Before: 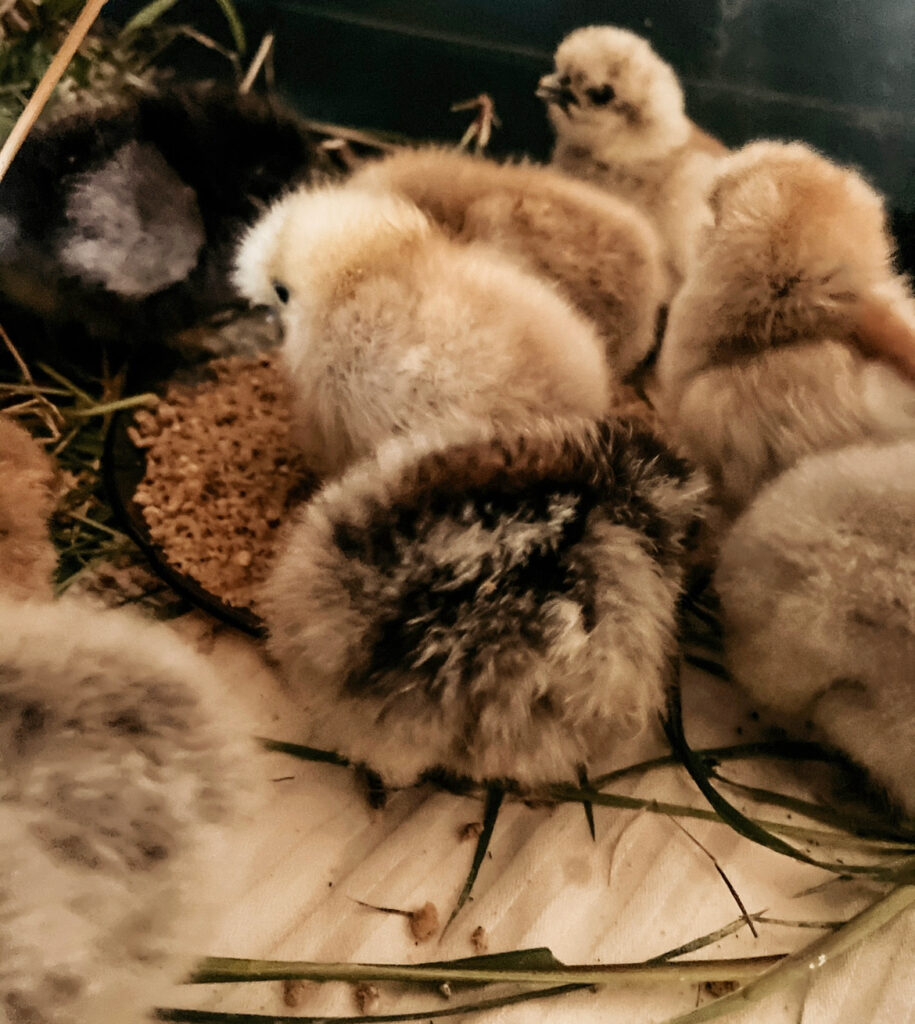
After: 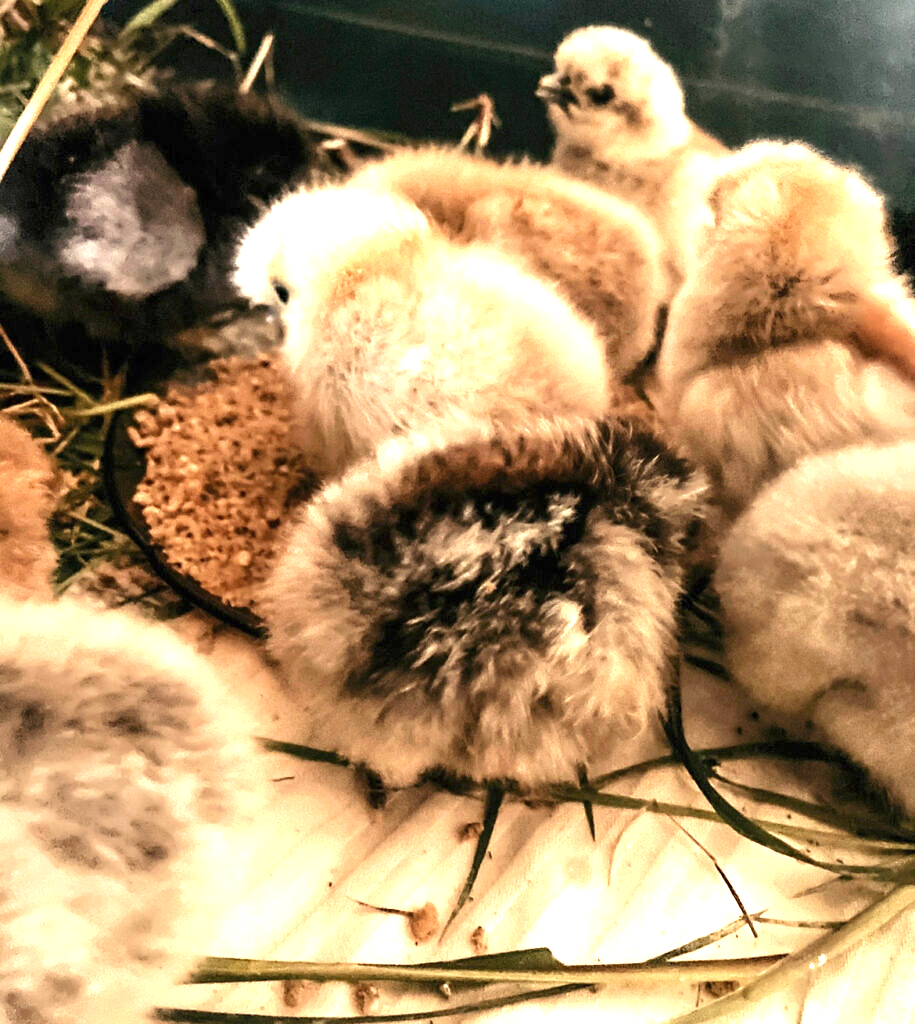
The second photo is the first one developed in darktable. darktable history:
exposure: black level correction 0, exposure 1.481 EV, compensate exposure bias true, compensate highlight preservation false
sharpen: radius 1.311, amount 0.299, threshold 0.156
